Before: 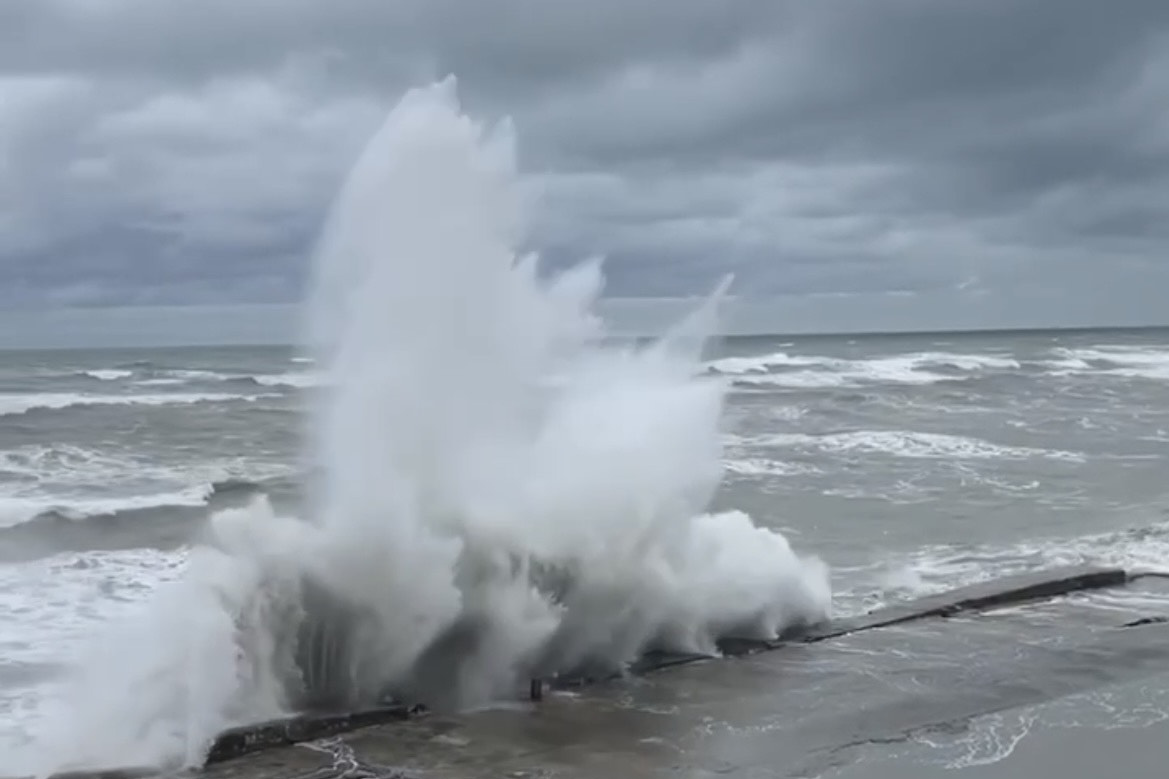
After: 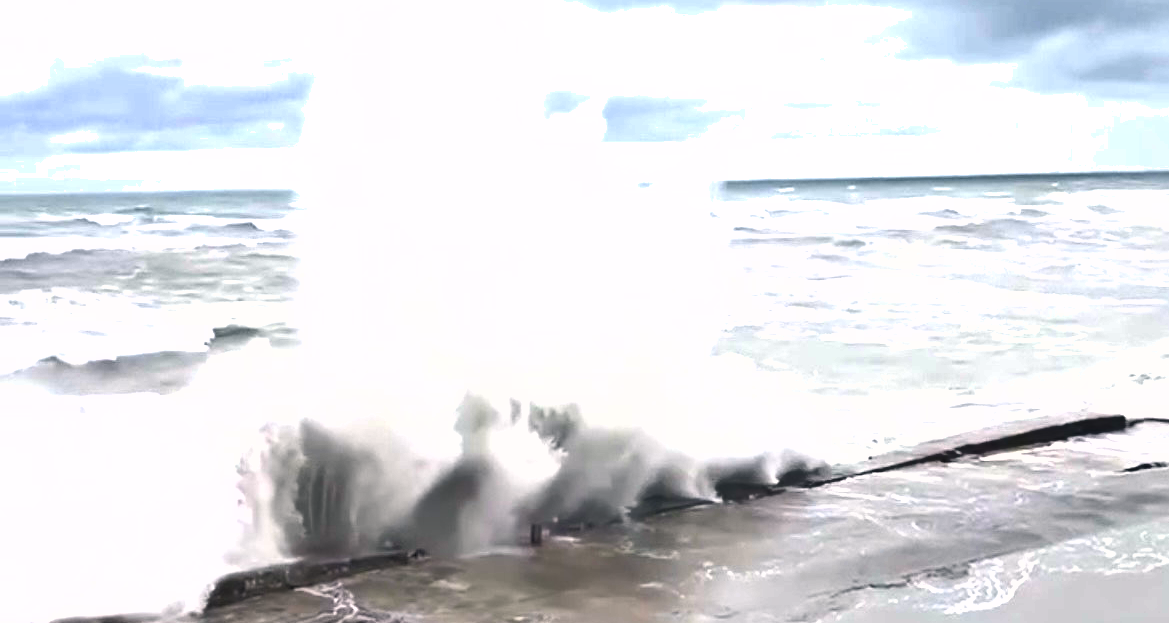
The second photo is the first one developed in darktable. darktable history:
color correction: highlights a* 5.81, highlights b* 4.69
crop and rotate: top 19.923%
base curve: preserve colors none
tone equalizer: -8 EV -0.756 EV, -7 EV -0.691 EV, -6 EV -0.602 EV, -5 EV -0.395 EV, -3 EV 0.399 EV, -2 EV 0.6 EV, -1 EV 0.697 EV, +0 EV 0.749 EV
exposure: exposure 1 EV, compensate highlight preservation false
shadows and highlights: soften with gaussian
